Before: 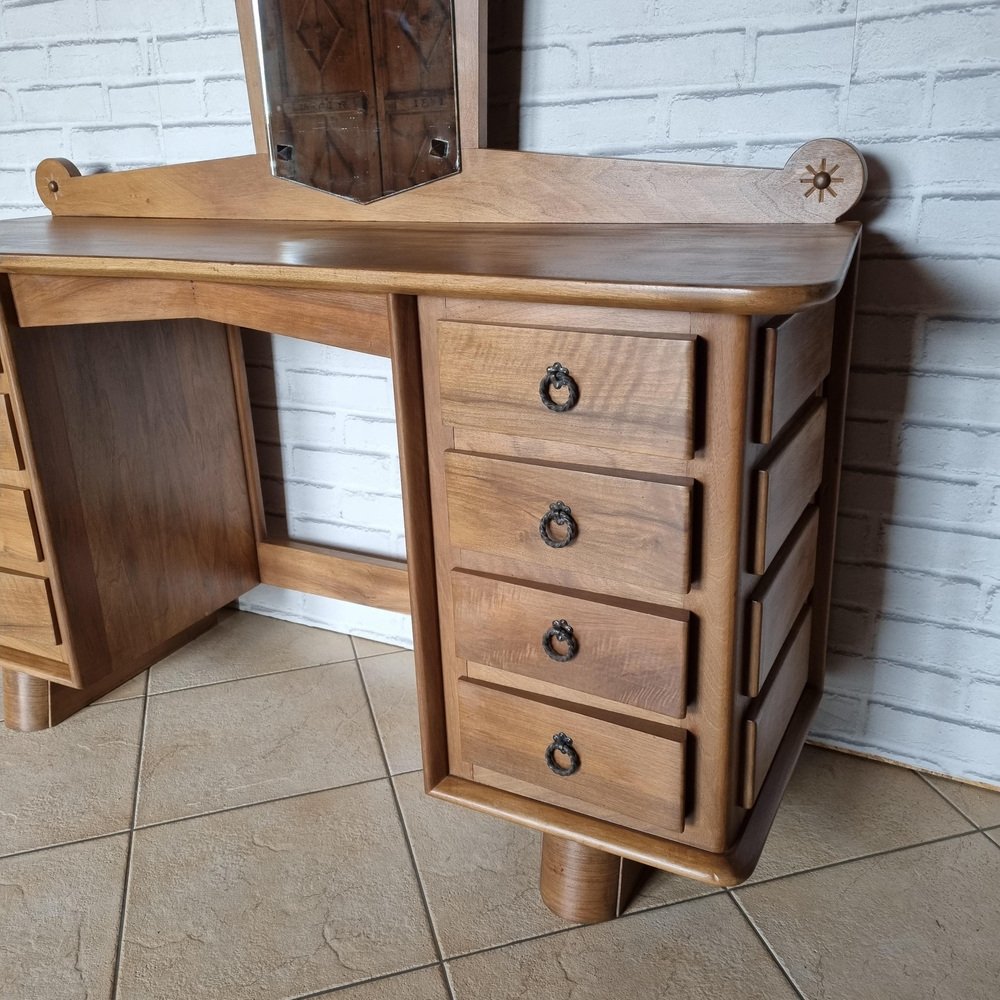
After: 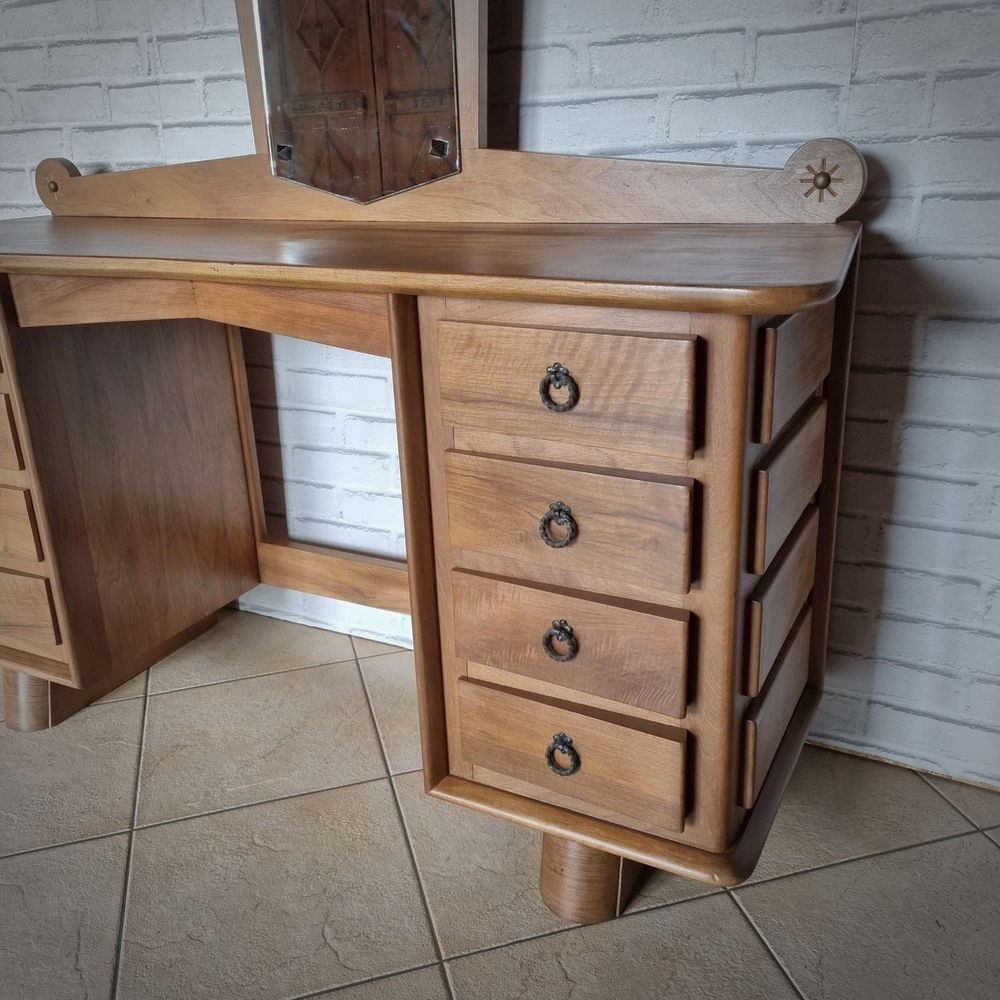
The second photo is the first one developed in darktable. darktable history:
vignetting: fall-off start 71.43%, unbound false
shadows and highlights: highlights -59.79
